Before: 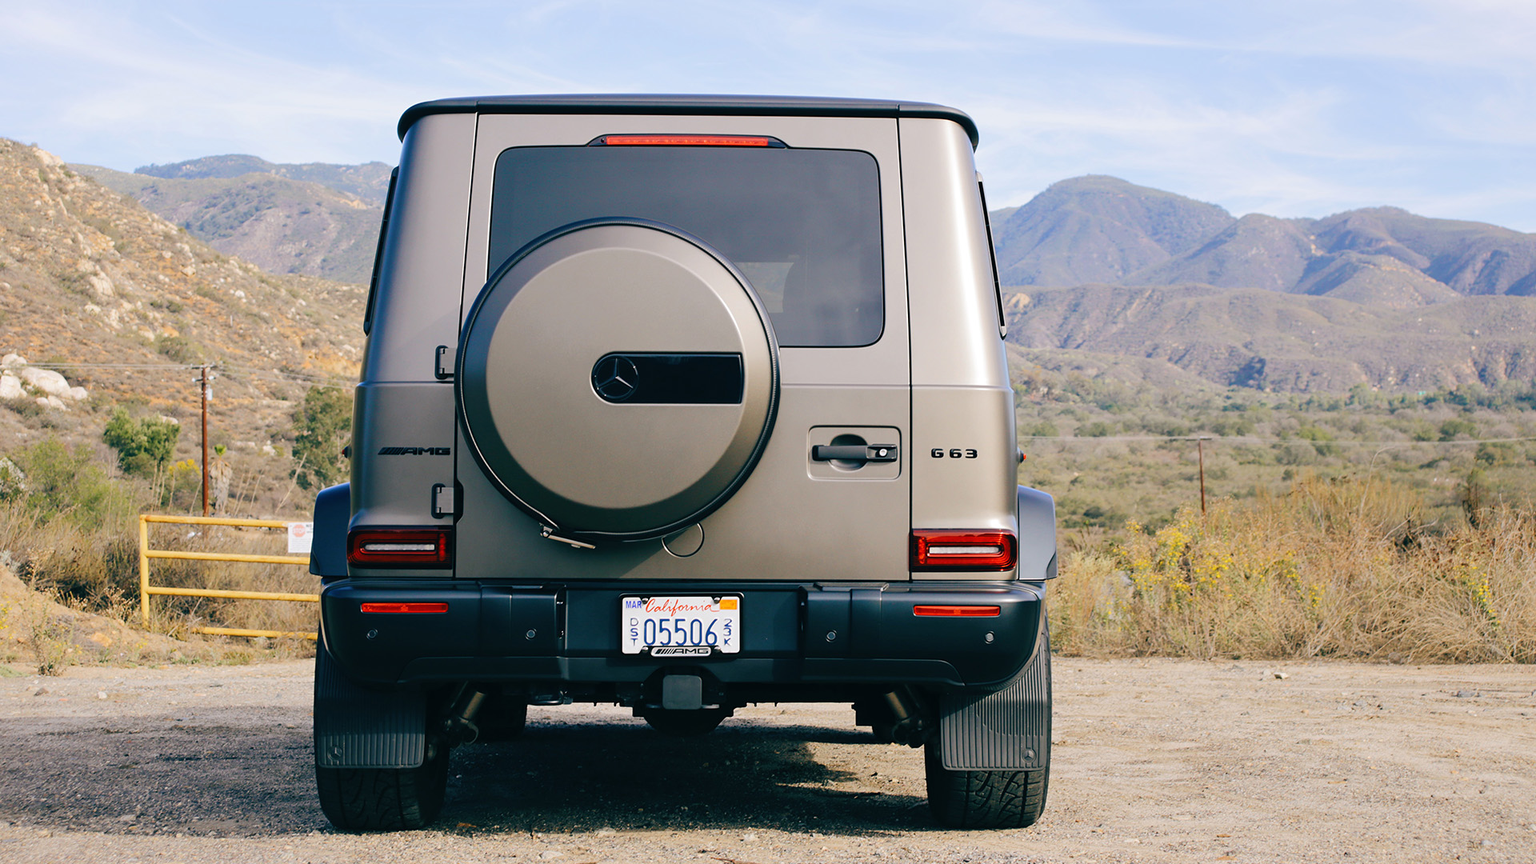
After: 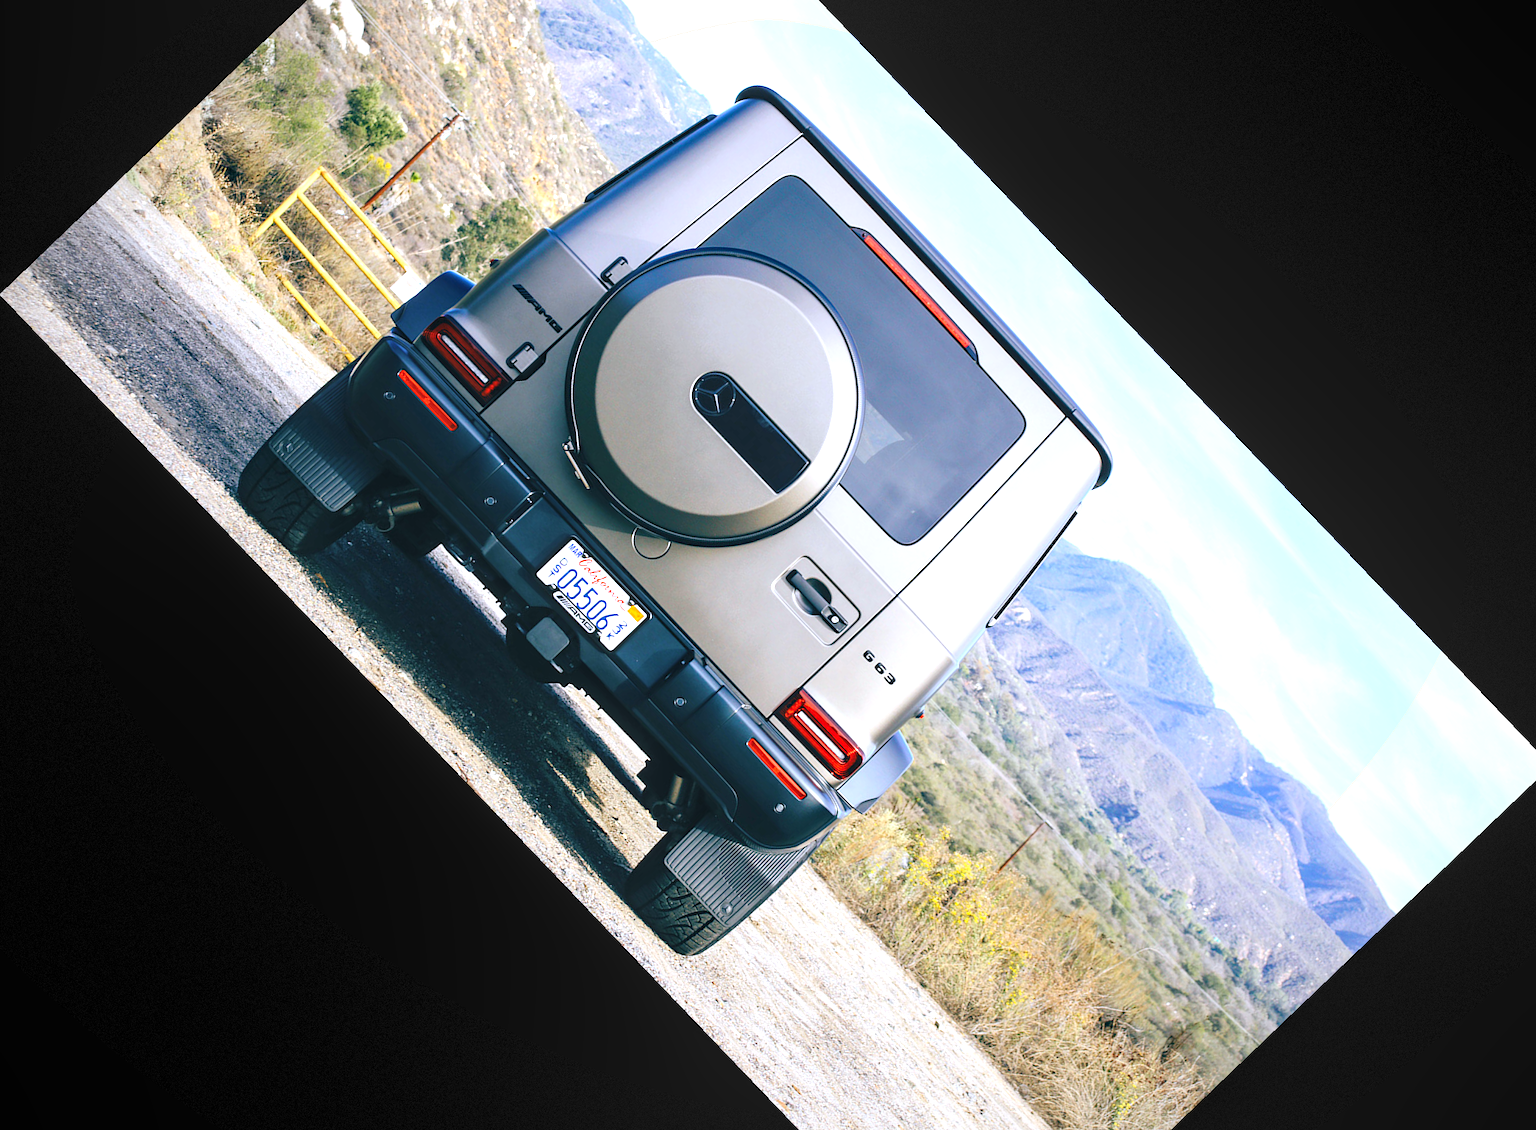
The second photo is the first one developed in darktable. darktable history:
exposure: black level correction 0, exposure 1.1 EV, compensate highlight preservation false
white balance: red 0.931, blue 1.11
crop and rotate: angle -46.26°, top 16.234%, right 0.912%, bottom 11.704%
local contrast: detail 115%
vignetting: fall-off start 91%, fall-off radius 39.39%, brightness -0.182, saturation -0.3, width/height ratio 1.219, shape 1.3, dithering 8-bit output, unbound false
